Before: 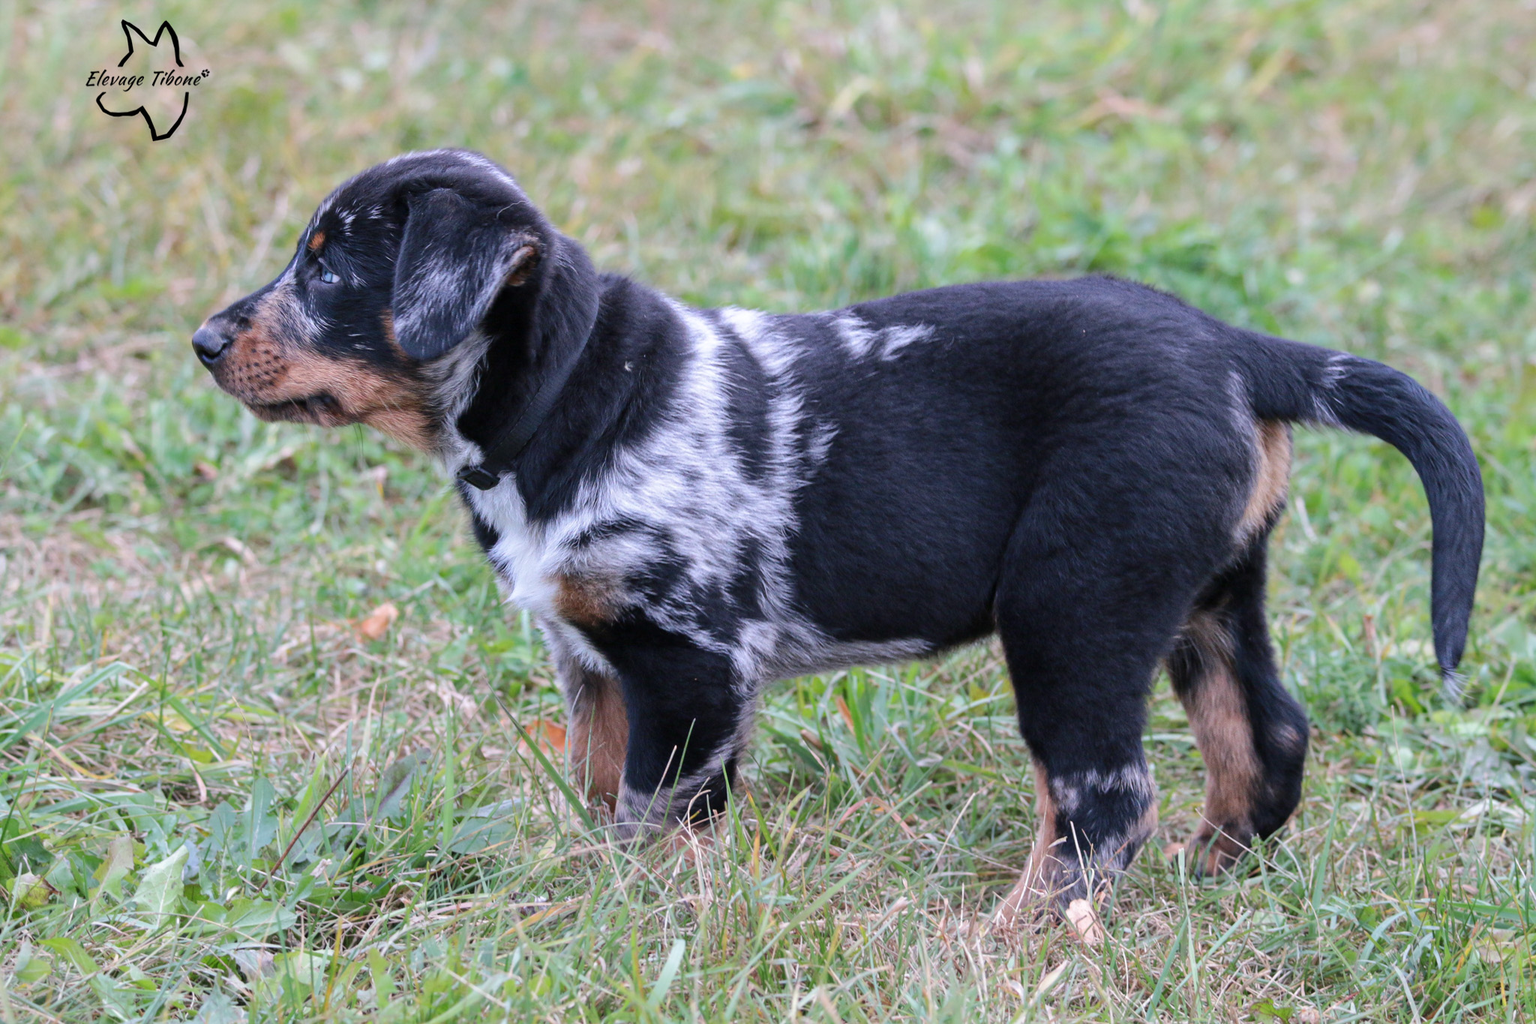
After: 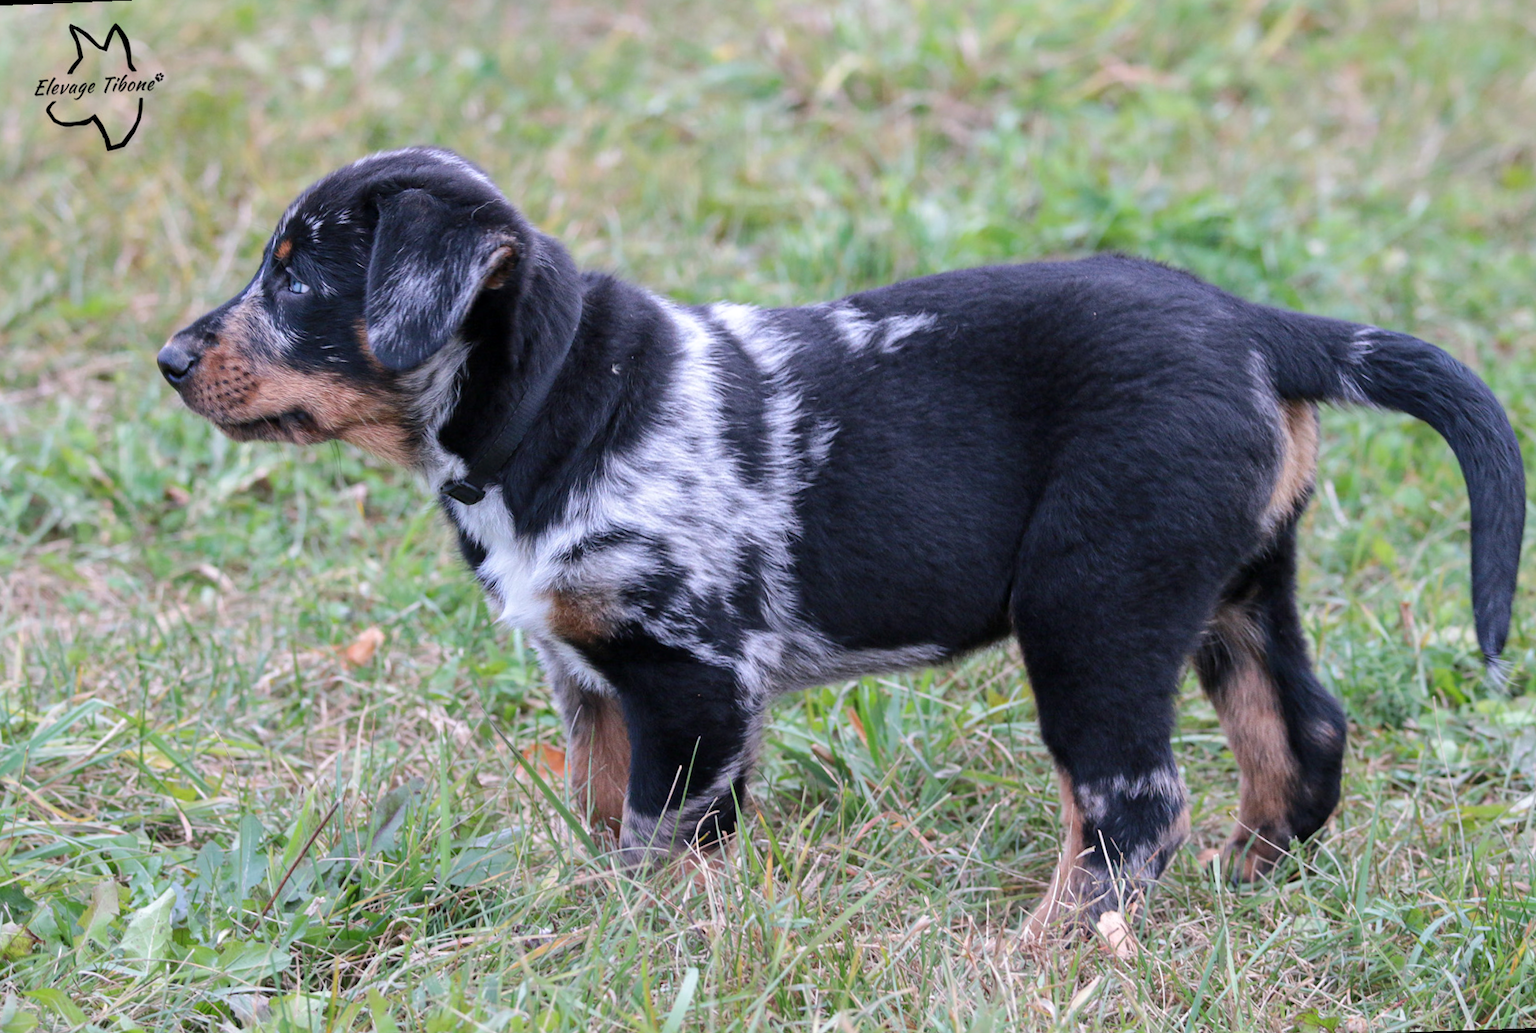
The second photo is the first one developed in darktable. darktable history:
local contrast: mode bilateral grid, contrast 100, coarseness 100, detail 108%, midtone range 0.2
rotate and perspective: rotation -2.12°, lens shift (vertical) 0.009, lens shift (horizontal) -0.008, automatic cropping original format, crop left 0.036, crop right 0.964, crop top 0.05, crop bottom 0.959
